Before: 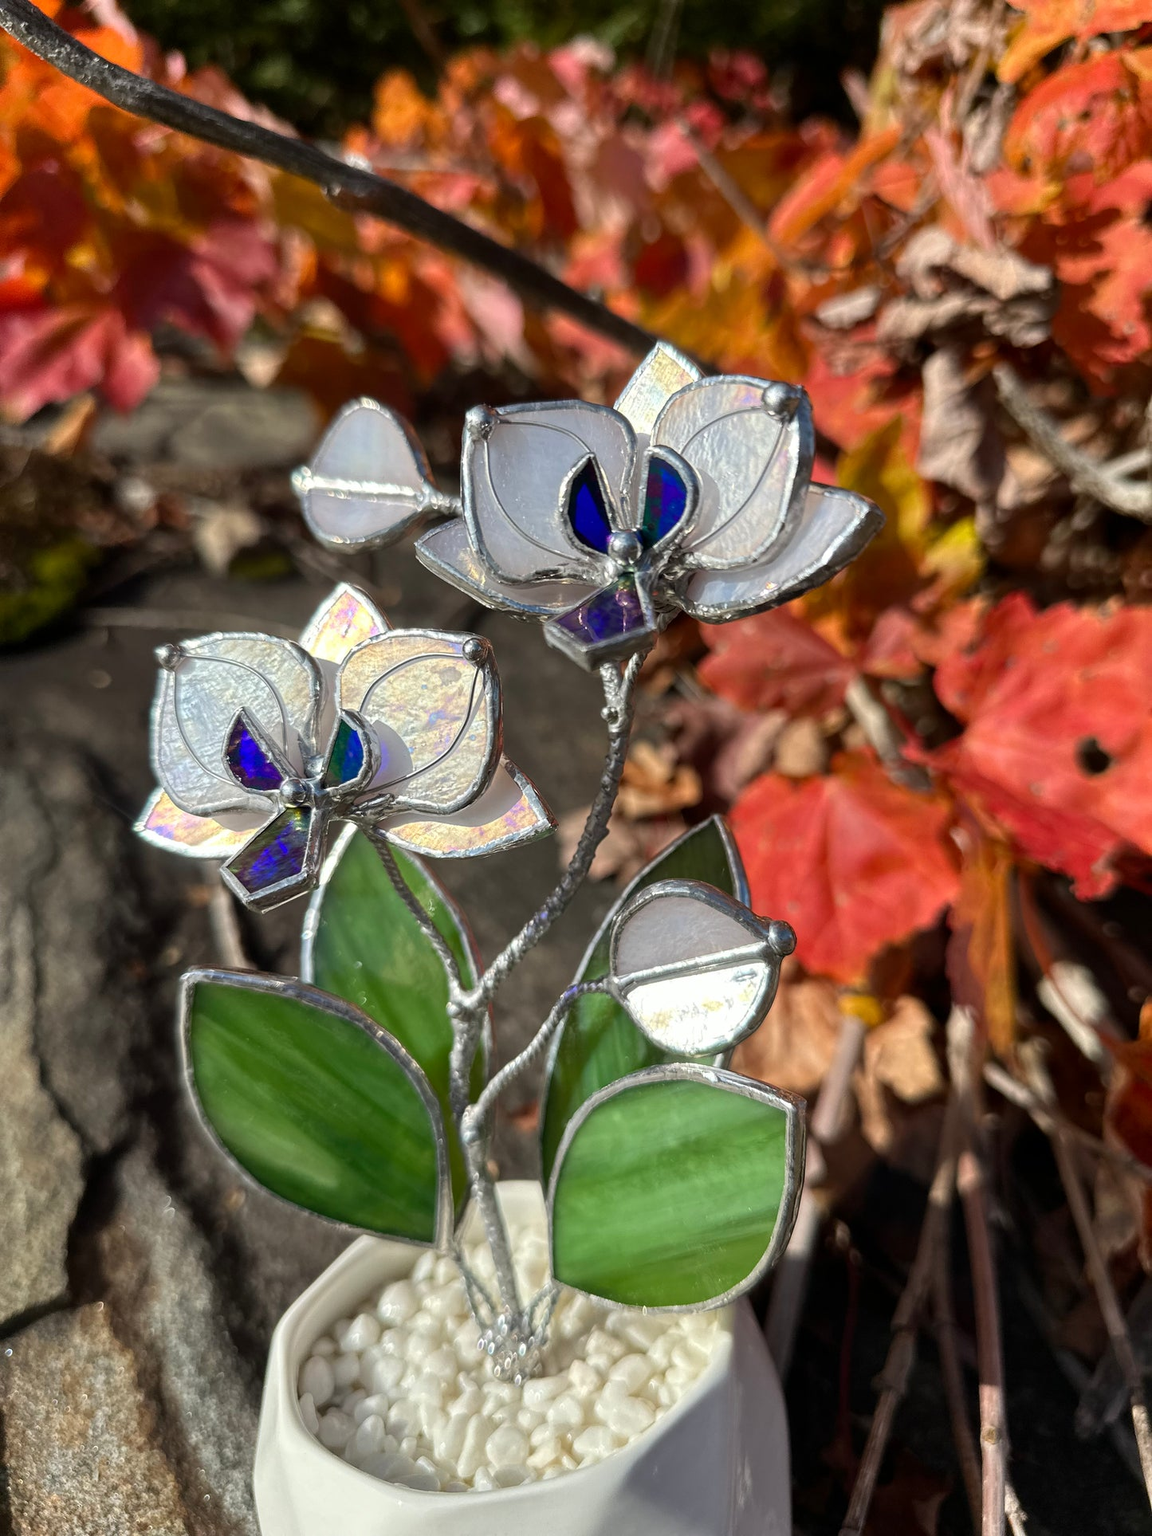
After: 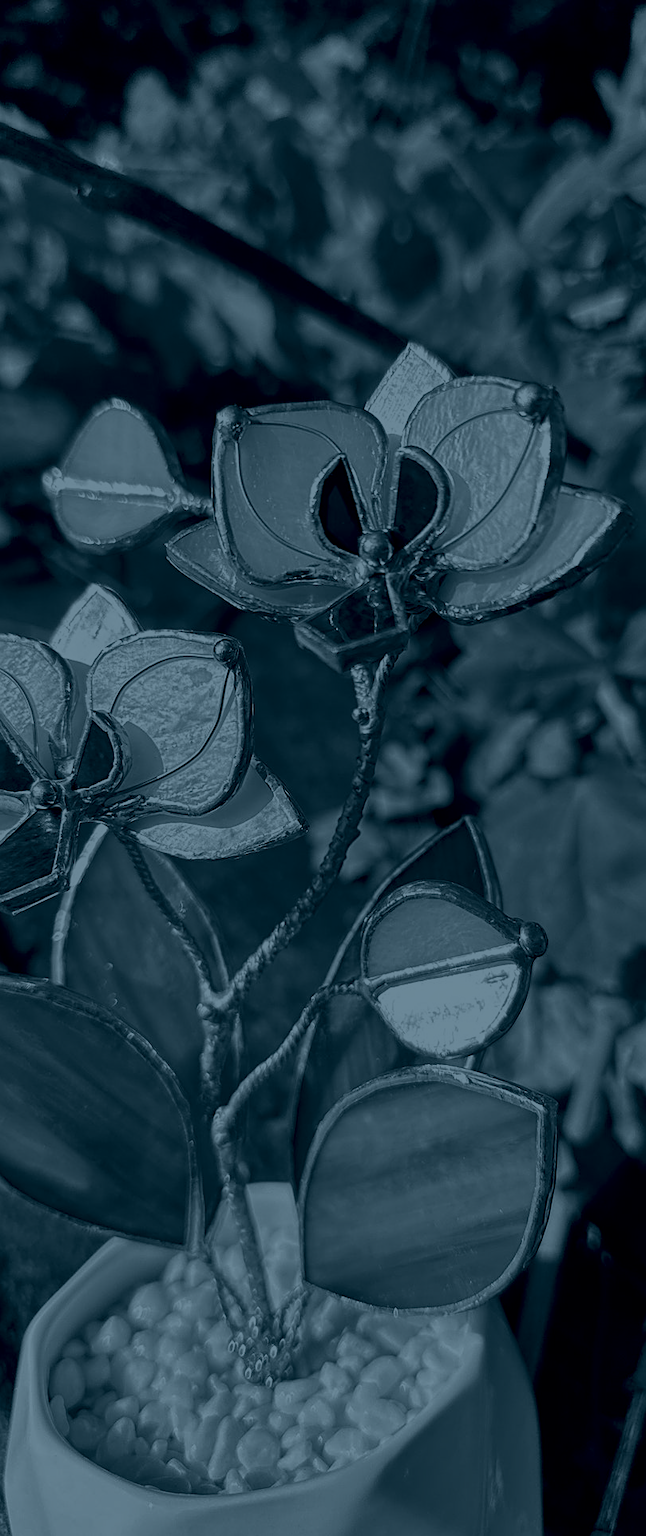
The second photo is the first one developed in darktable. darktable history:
shadows and highlights: low approximation 0.01, soften with gaussian
crop: left 21.674%, right 22.086%
sharpen: on, module defaults
colorize: hue 194.4°, saturation 29%, source mix 61.75%, lightness 3.98%, version 1
